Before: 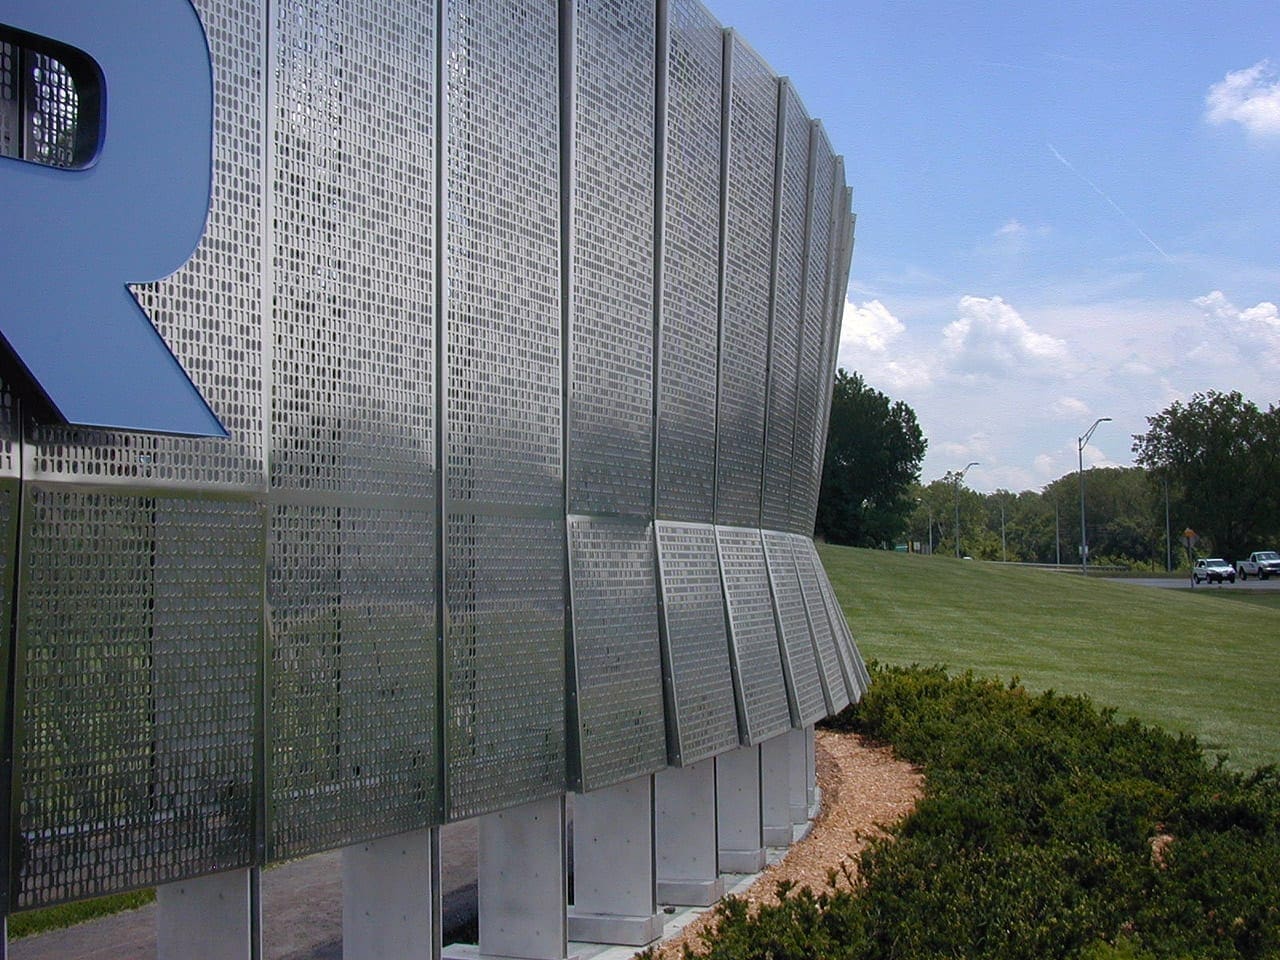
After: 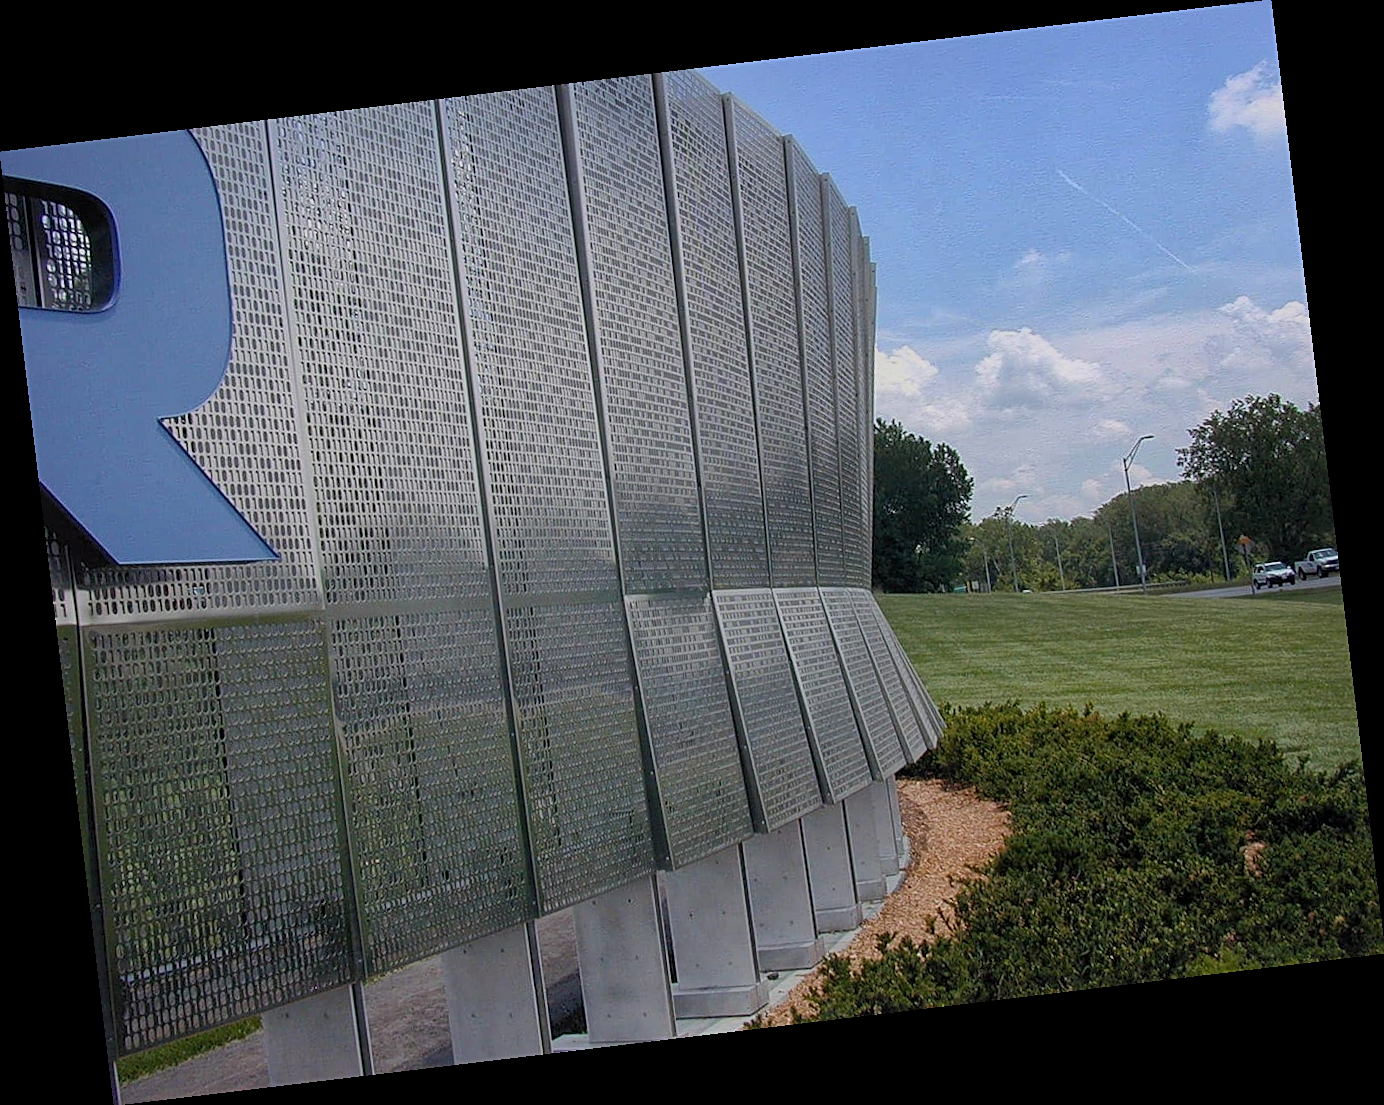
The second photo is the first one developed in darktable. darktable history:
rotate and perspective: rotation -6.83°, automatic cropping off
sharpen: on, module defaults
global tonemap: drago (1, 100), detail 1
